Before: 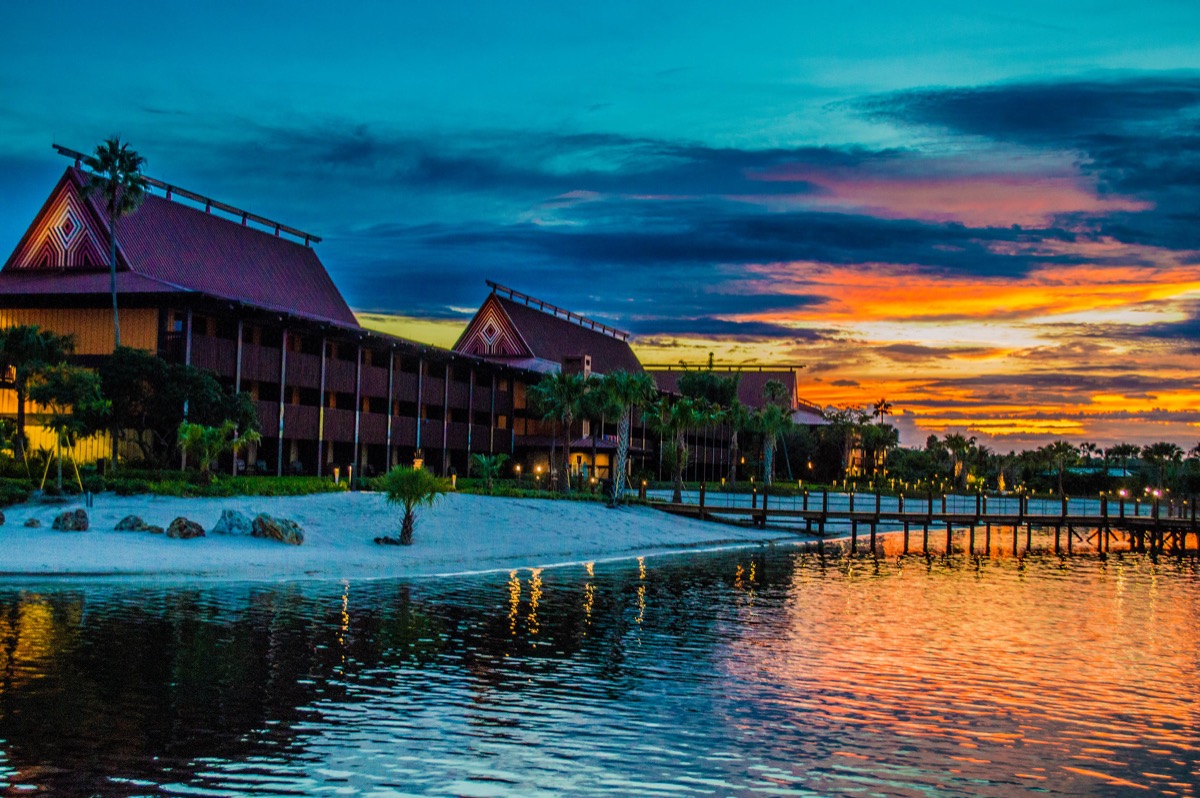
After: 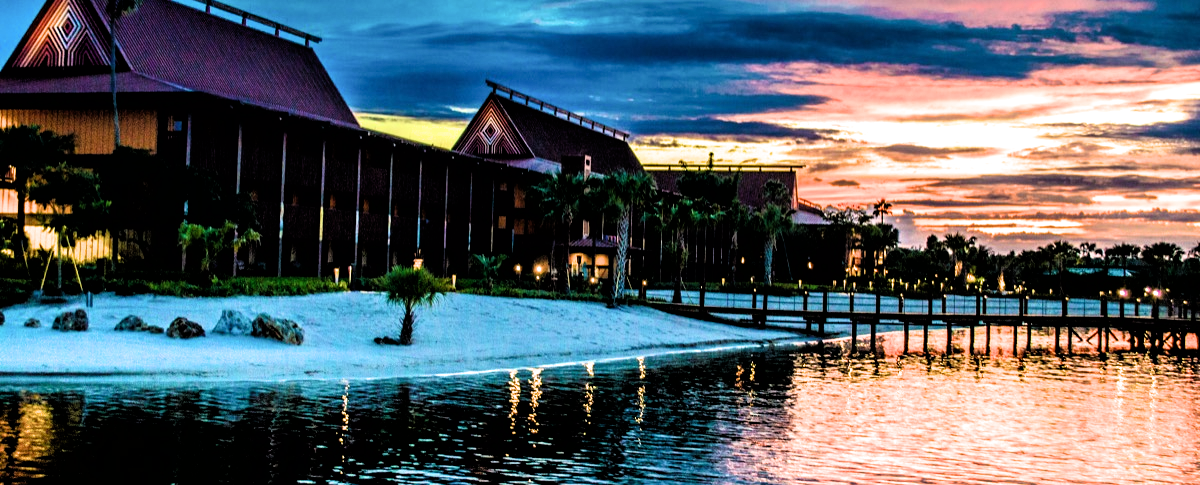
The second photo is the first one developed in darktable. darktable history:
tone equalizer: luminance estimator HSV value / RGB max
exposure: exposure 0.658 EV, compensate highlight preservation false
crop and rotate: top 25.123%, bottom 14.052%
filmic rgb: black relative exposure -3.46 EV, white relative exposure 2.26 EV, hardness 3.41
